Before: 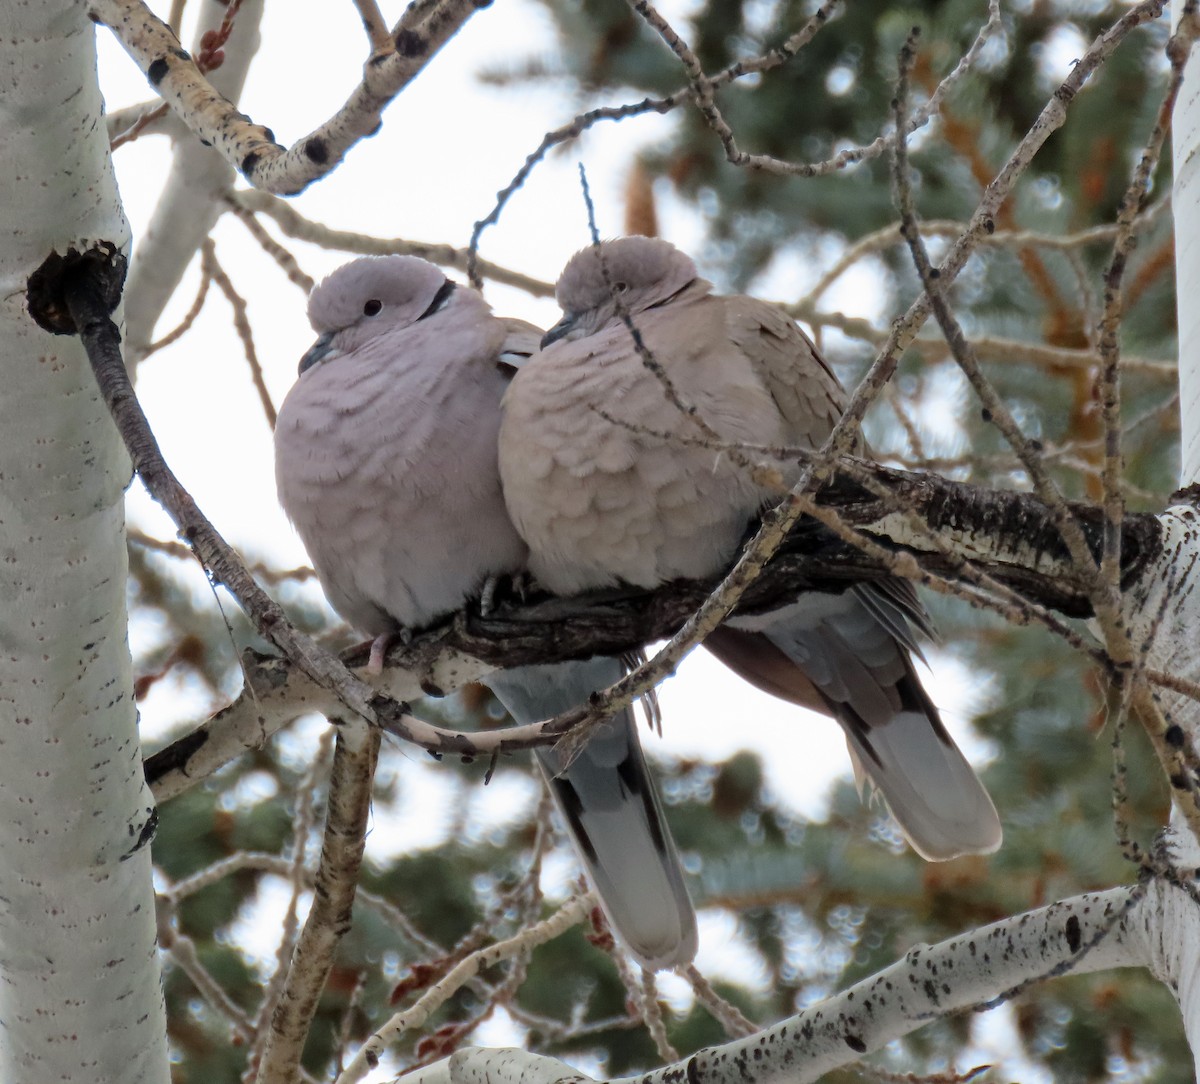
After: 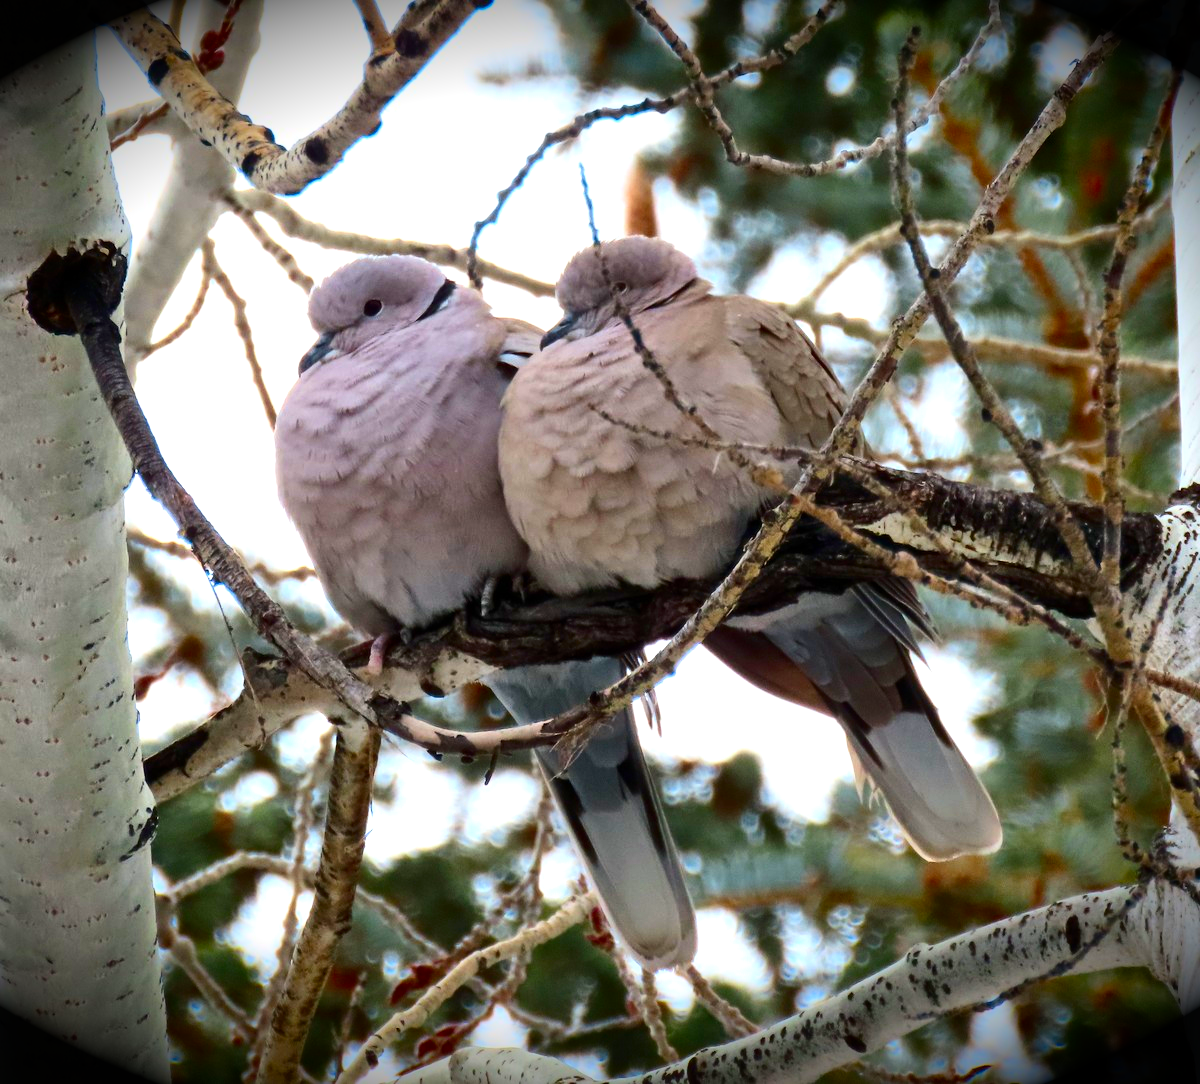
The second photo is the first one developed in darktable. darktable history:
vignetting: fall-off start 100.34%, brightness -0.998, saturation 0.495, width/height ratio 1.31
shadows and highlights: radius 111.02, shadows 51.52, white point adjustment 9.06, highlights -3.14, soften with gaussian
contrast brightness saturation: contrast 0.268, brightness 0.013, saturation 0.888
